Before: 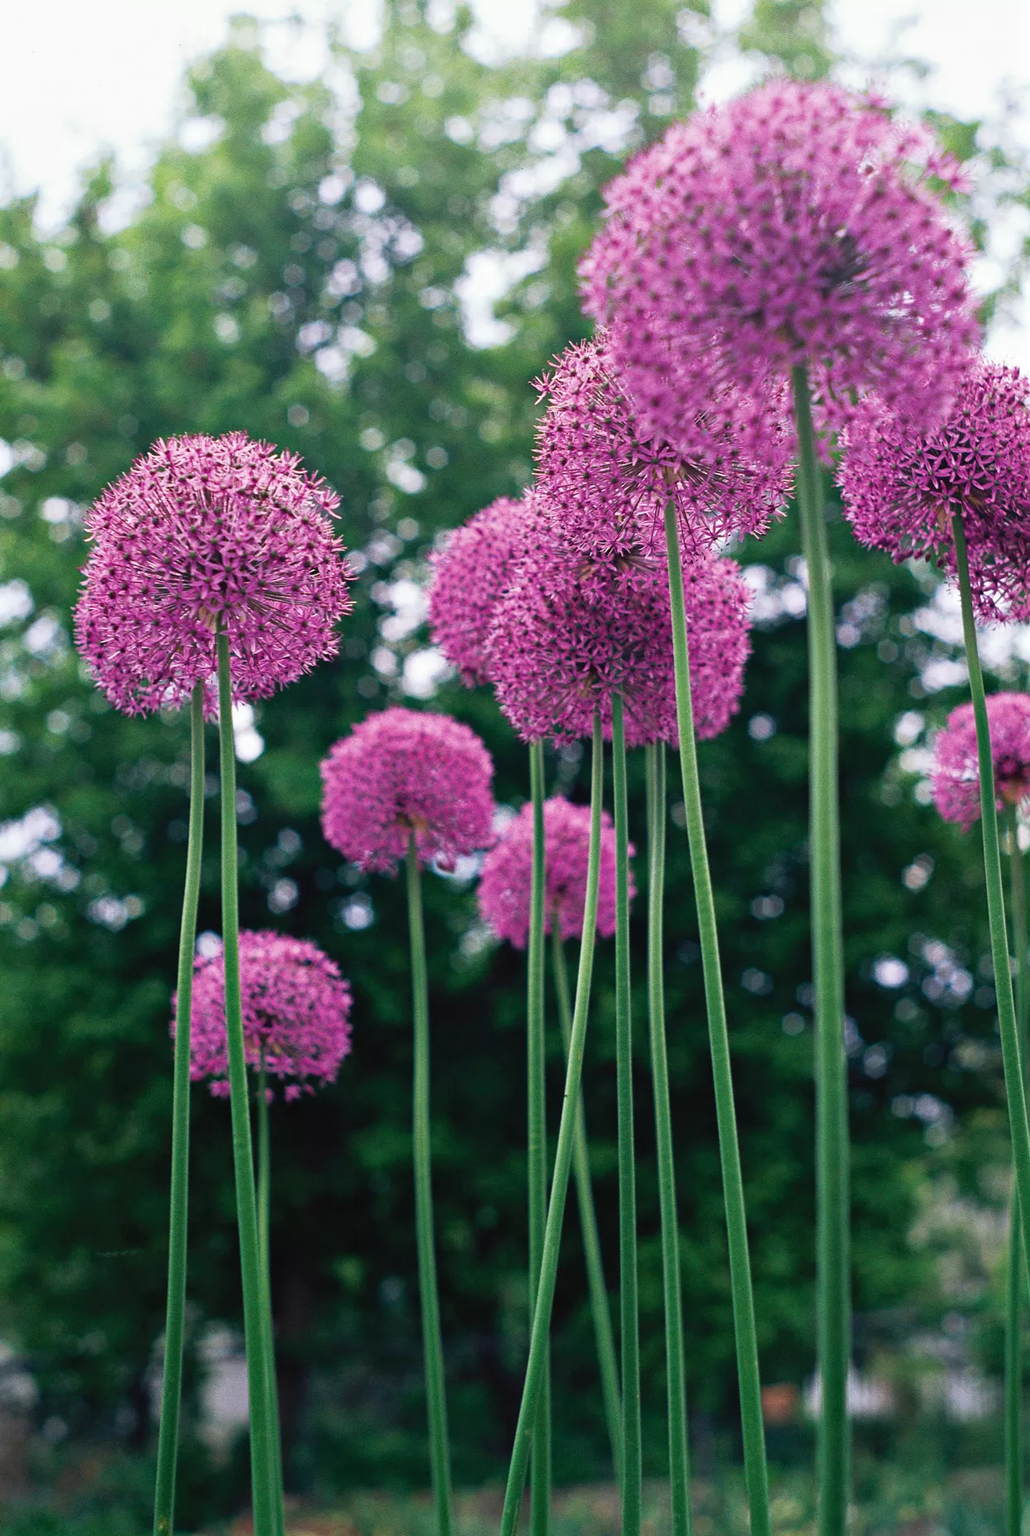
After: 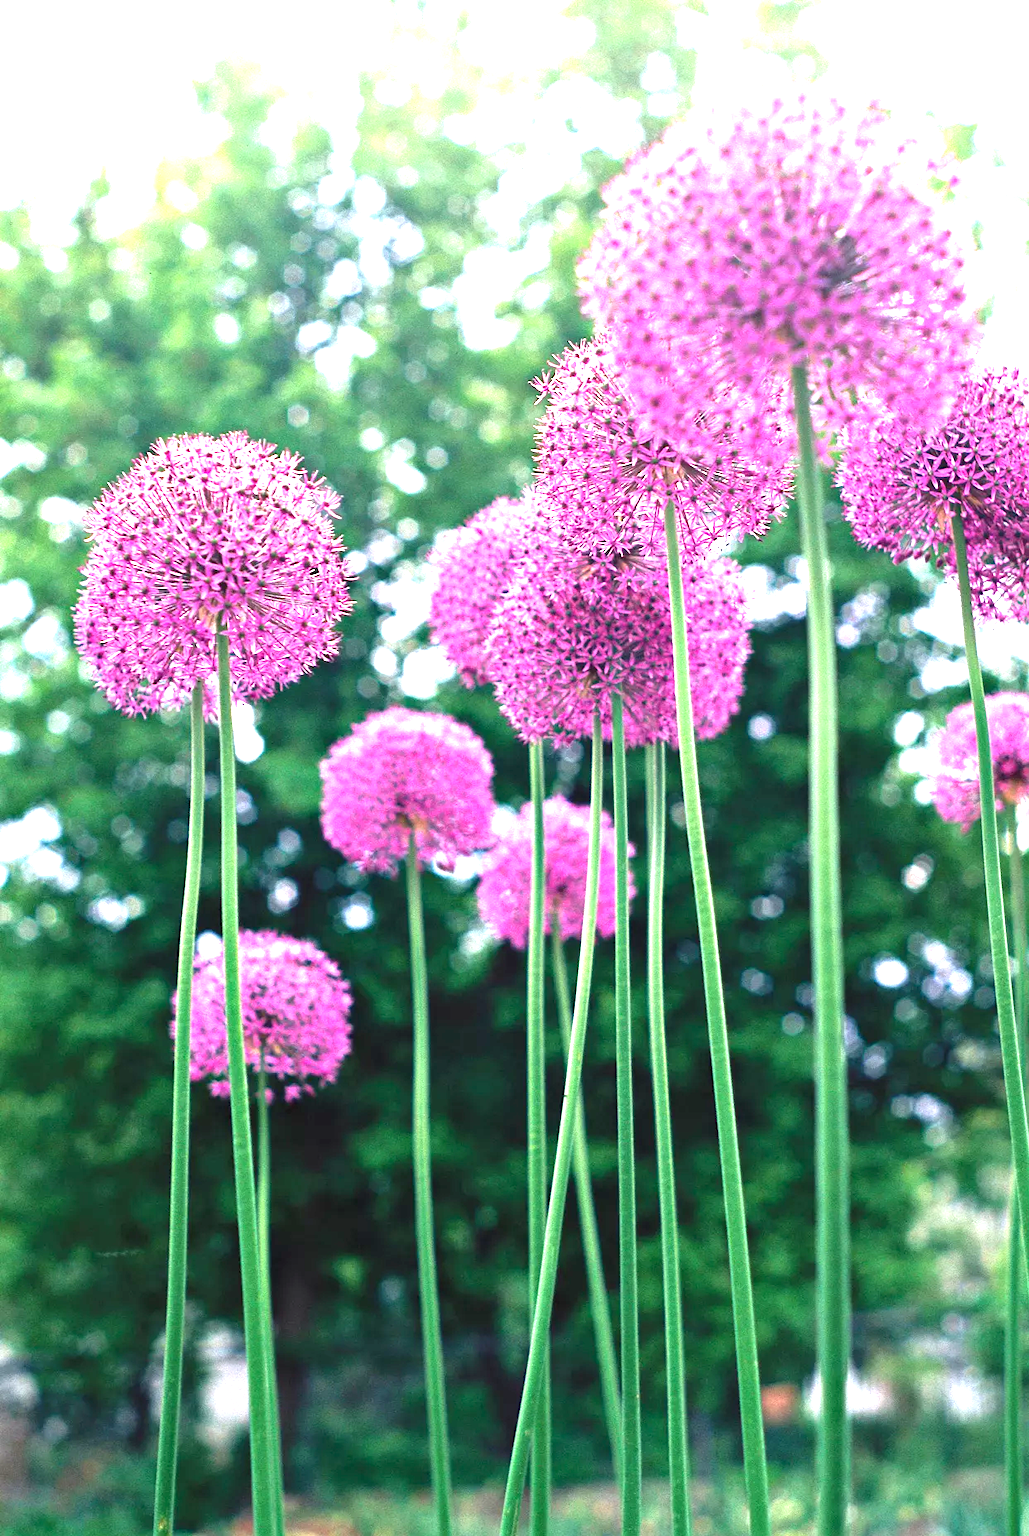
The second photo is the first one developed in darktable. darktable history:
exposure: black level correction 0.001, exposure 1.831 EV, compensate highlight preservation false
